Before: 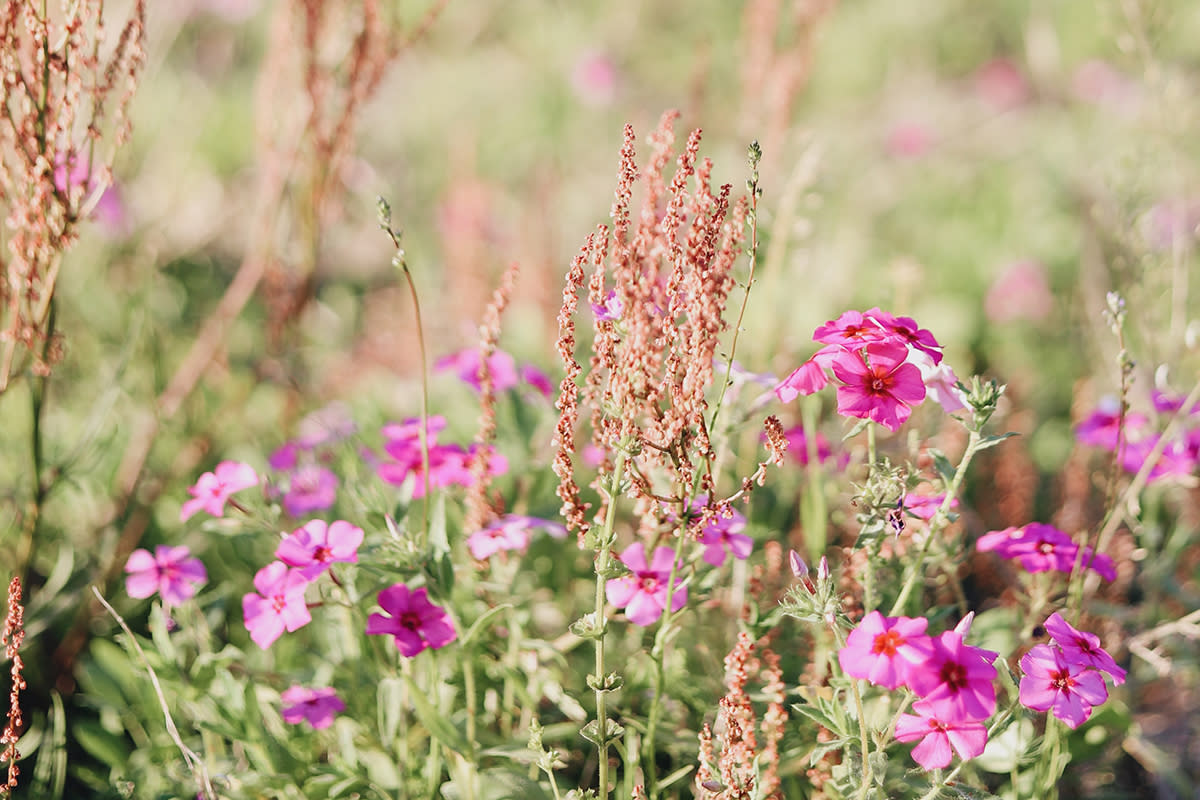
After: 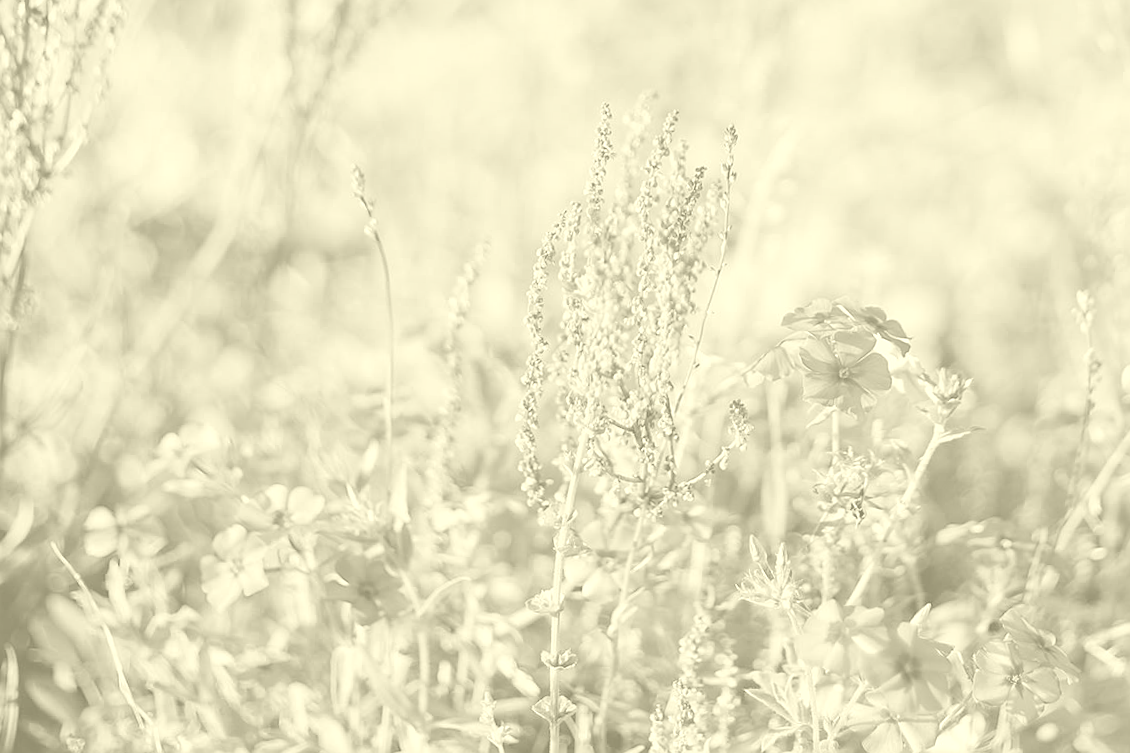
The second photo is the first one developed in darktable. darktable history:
colorize: hue 43.2°, saturation 40%, version 1
color balance rgb: perceptual saturation grading › global saturation 25%, global vibrance 10%
sharpen: radius 1.272, amount 0.305, threshold 0
white balance: red 0.98, blue 1.034
crop and rotate: angle -2.38°
